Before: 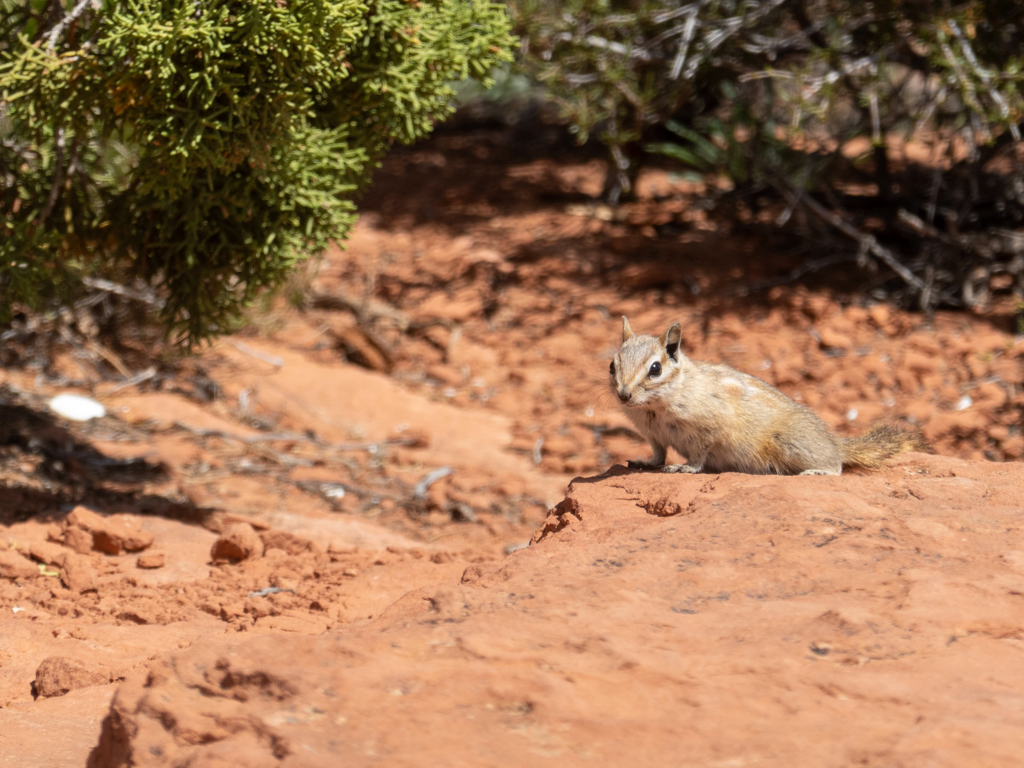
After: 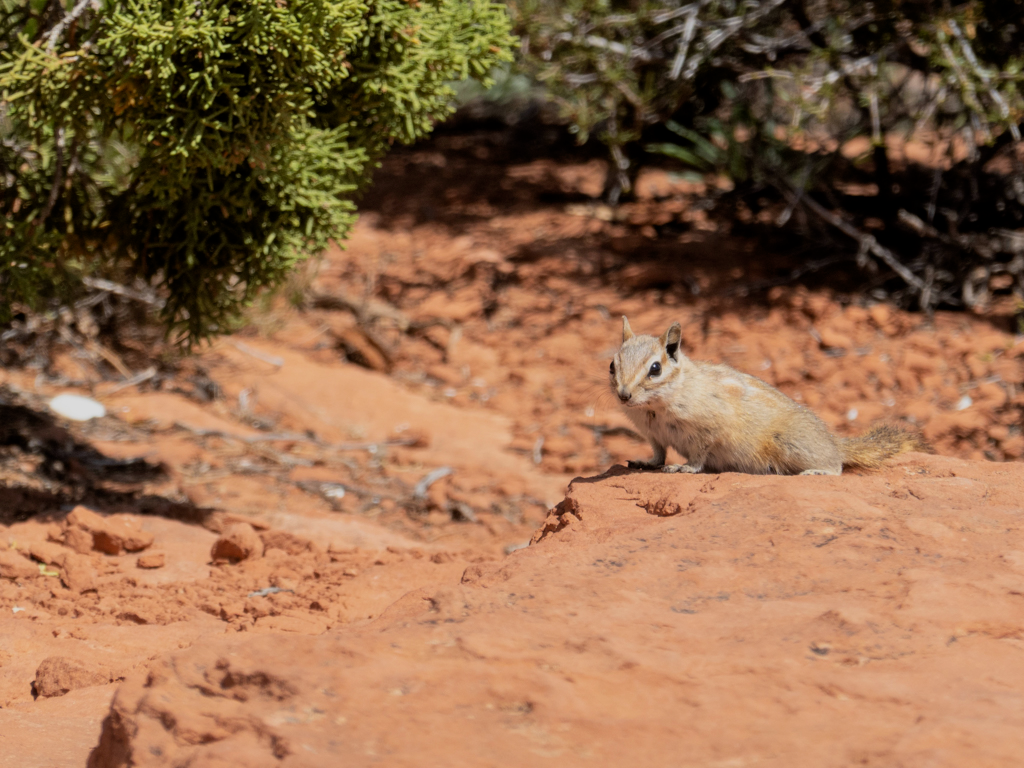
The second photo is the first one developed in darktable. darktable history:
filmic rgb: middle gray luminance 18.29%, black relative exposure -8.98 EV, white relative exposure 3.69 EV, threshold 2.95 EV, target black luminance 0%, hardness 4.94, latitude 68.27%, contrast 0.94, highlights saturation mix 20.13%, shadows ↔ highlights balance 21.45%, color science v6 (2022), enable highlight reconstruction true
